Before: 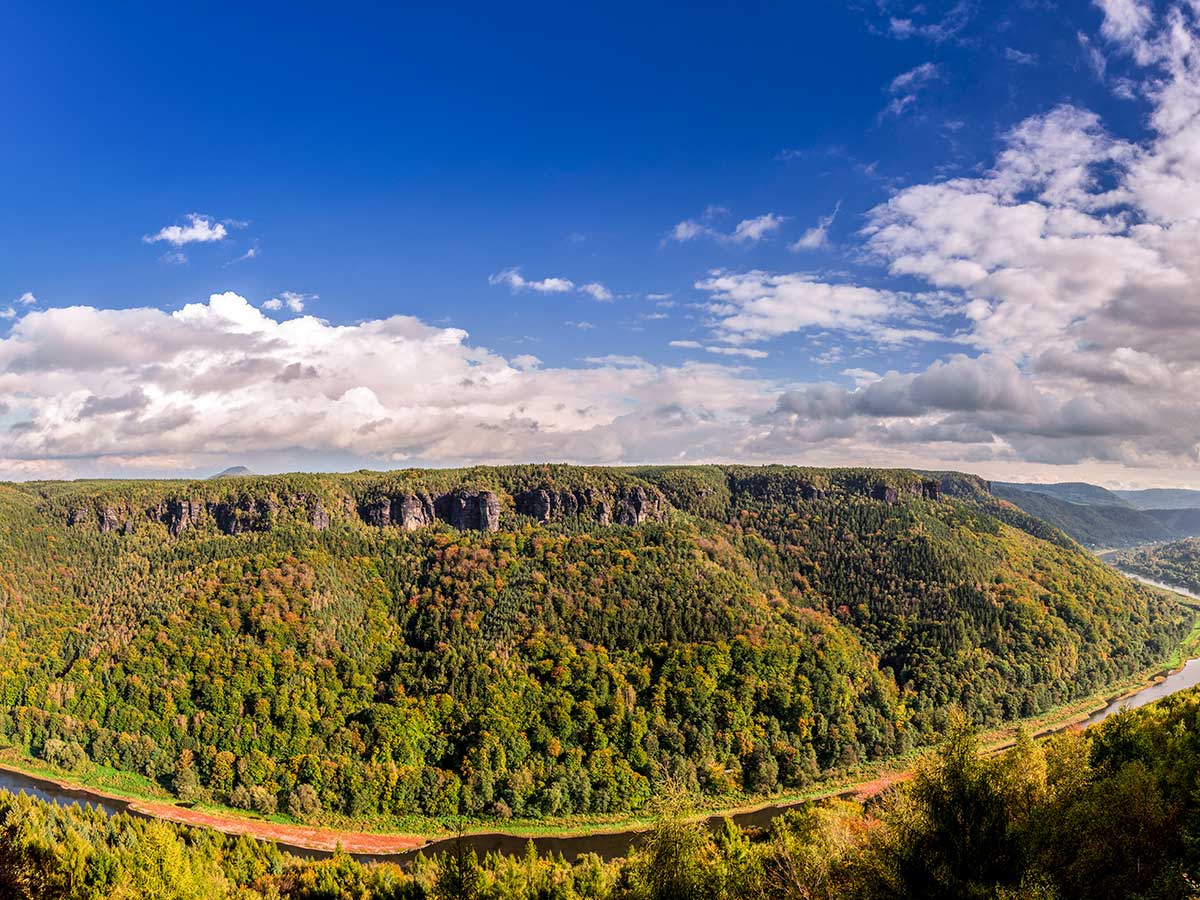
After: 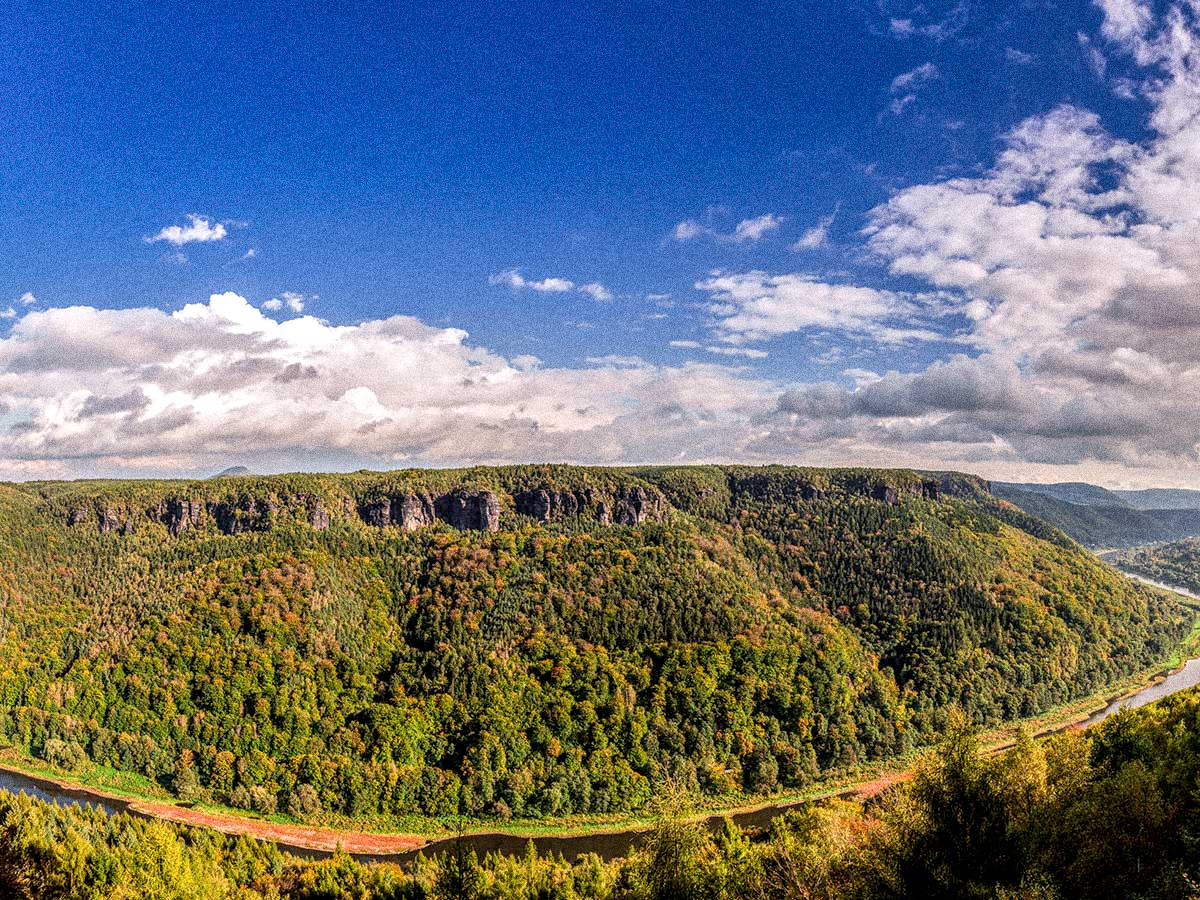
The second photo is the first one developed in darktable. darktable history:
grain: coarseness 14.49 ISO, strength 48.04%, mid-tones bias 35%
local contrast: on, module defaults
